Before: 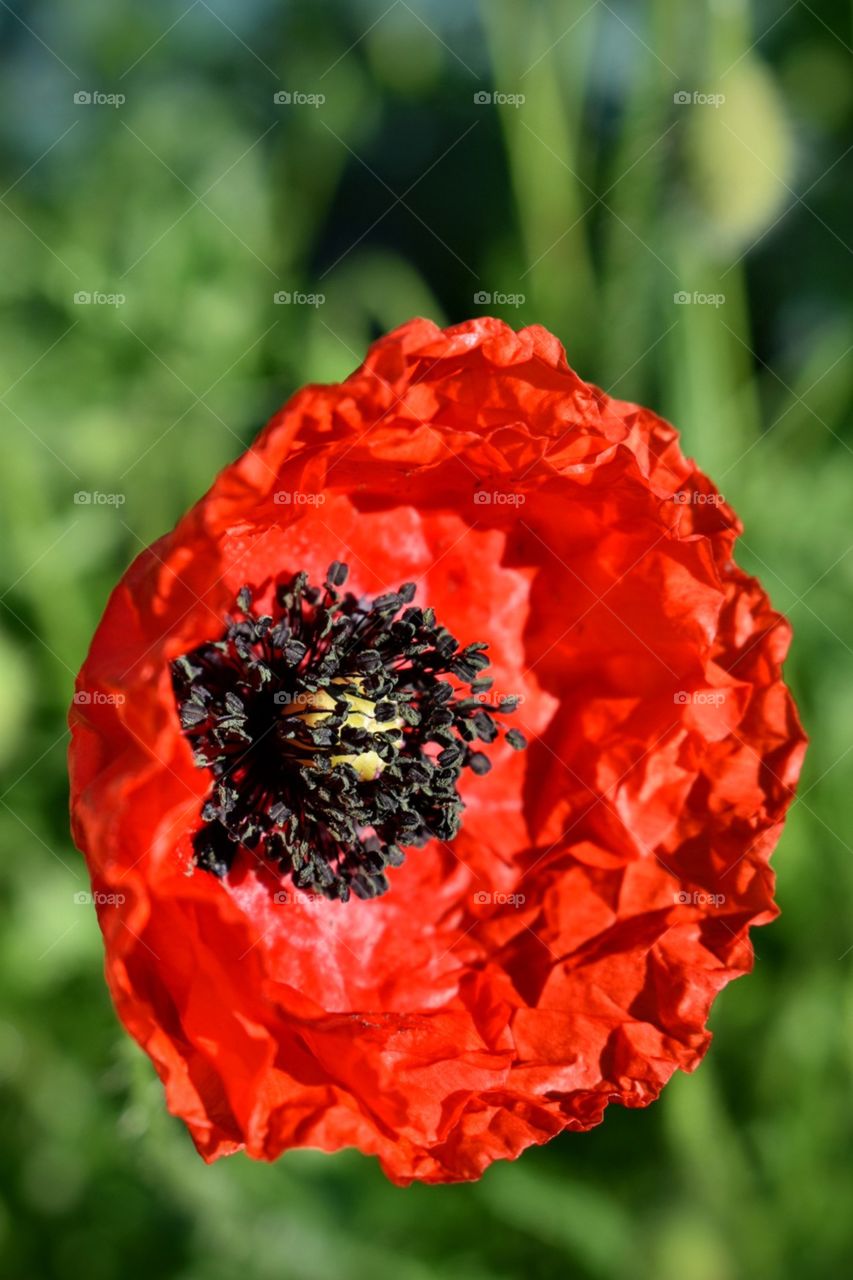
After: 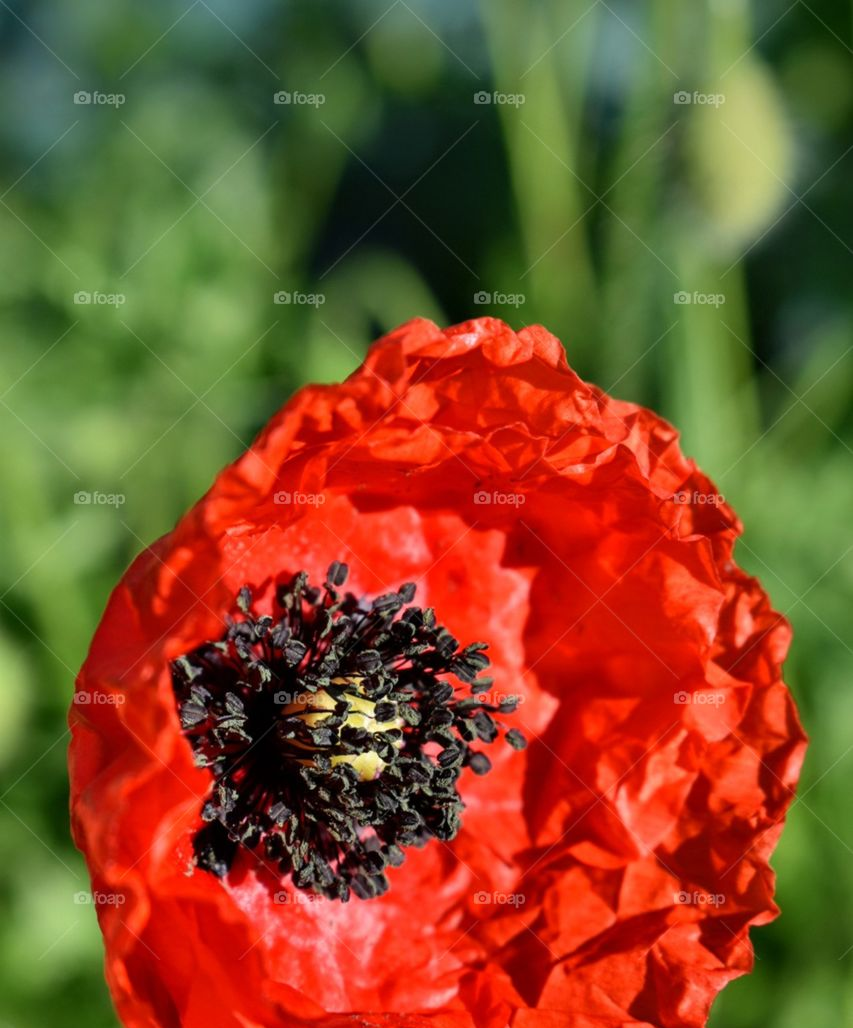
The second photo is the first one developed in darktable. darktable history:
crop: bottom 19.624%
